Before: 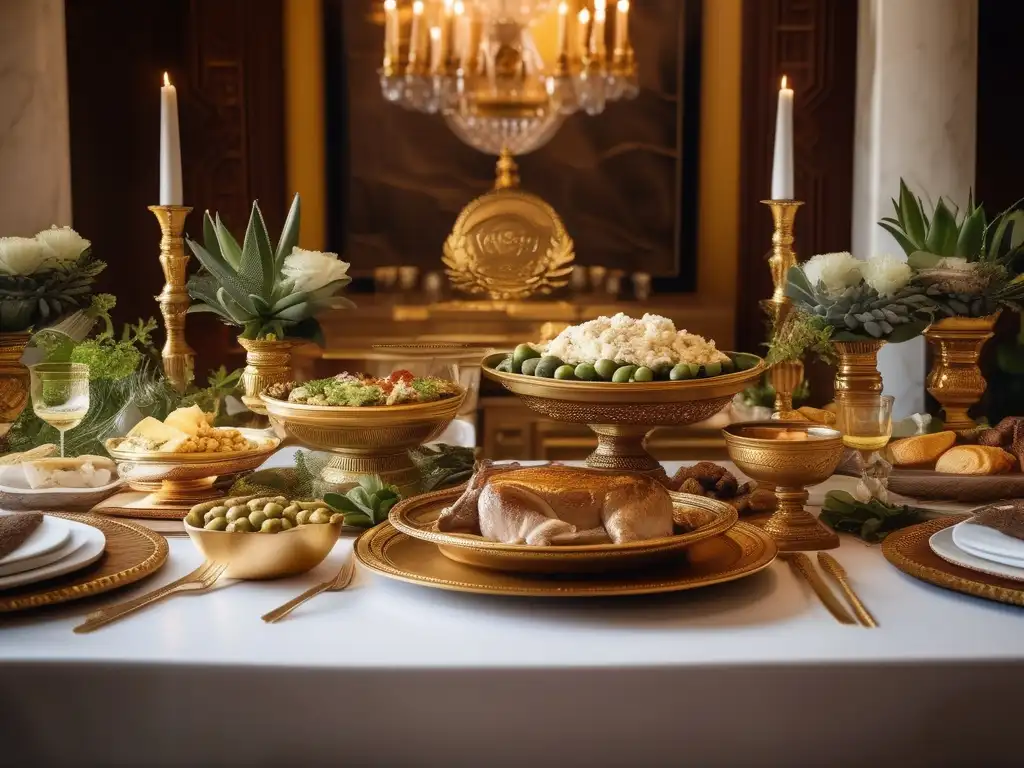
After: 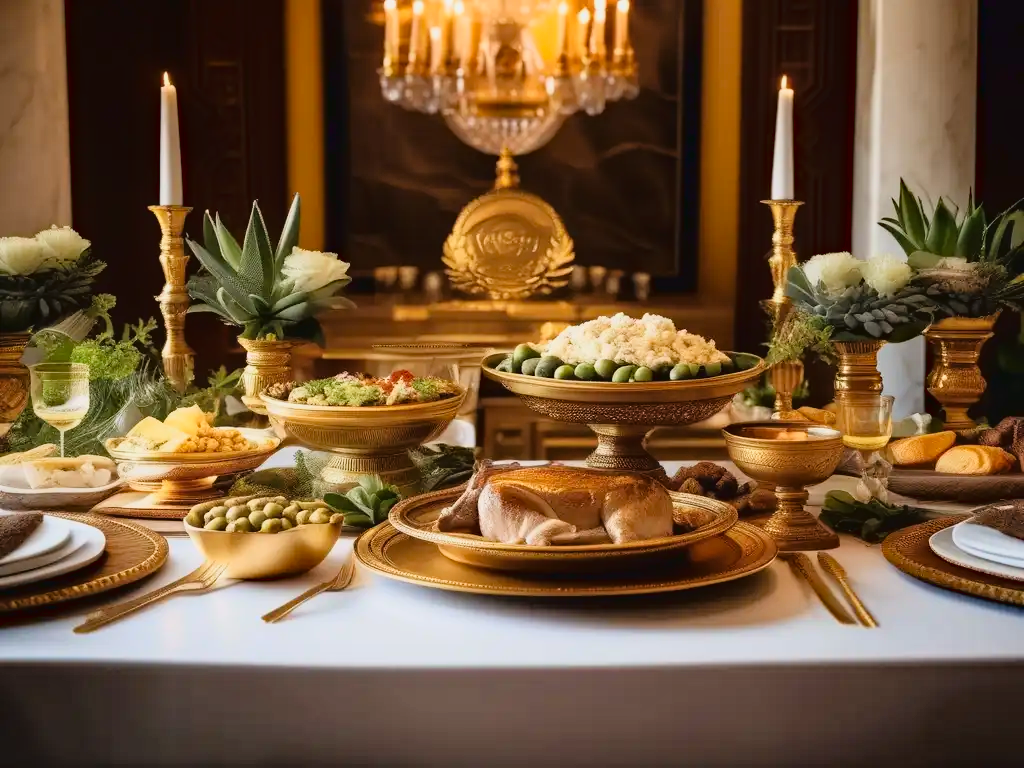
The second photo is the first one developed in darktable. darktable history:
haze removal: strength 0.277, distance 0.246, compatibility mode true, adaptive false
tone curve: curves: ch0 [(0, 0.022) (0.114, 0.088) (0.282, 0.316) (0.446, 0.511) (0.613, 0.693) (0.786, 0.843) (0.999, 0.949)]; ch1 [(0, 0) (0.395, 0.343) (0.463, 0.427) (0.486, 0.474) (0.503, 0.5) (0.535, 0.522) (0.555, 0.546) (0.594, 0.614) (0.755, 0.793) (1, 1)]; ch2 [(0, 0) (0.369, 0.388) (0.449, 0.431) (0.501, 0.5) (0.528, 0.517) (0.561, 0.598) (0.697, 0.721) (1, 1)], color space Lab, linked channels
